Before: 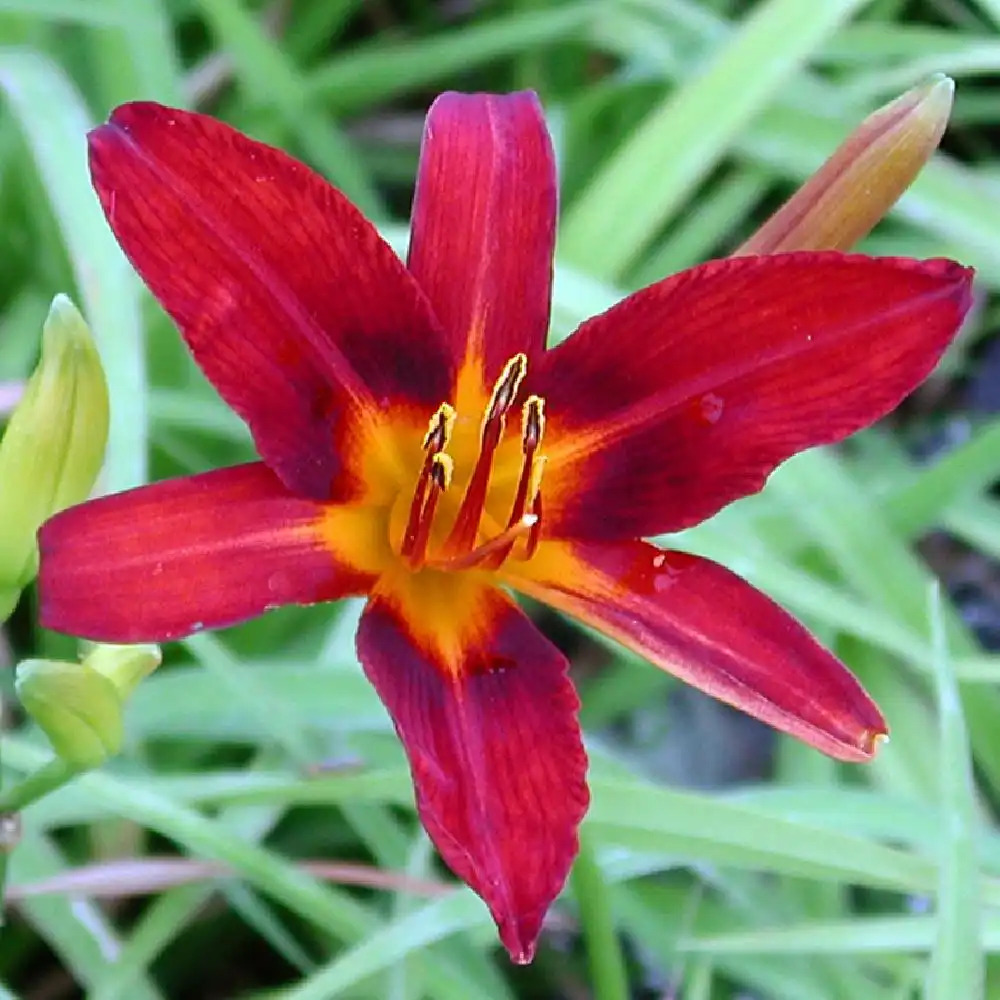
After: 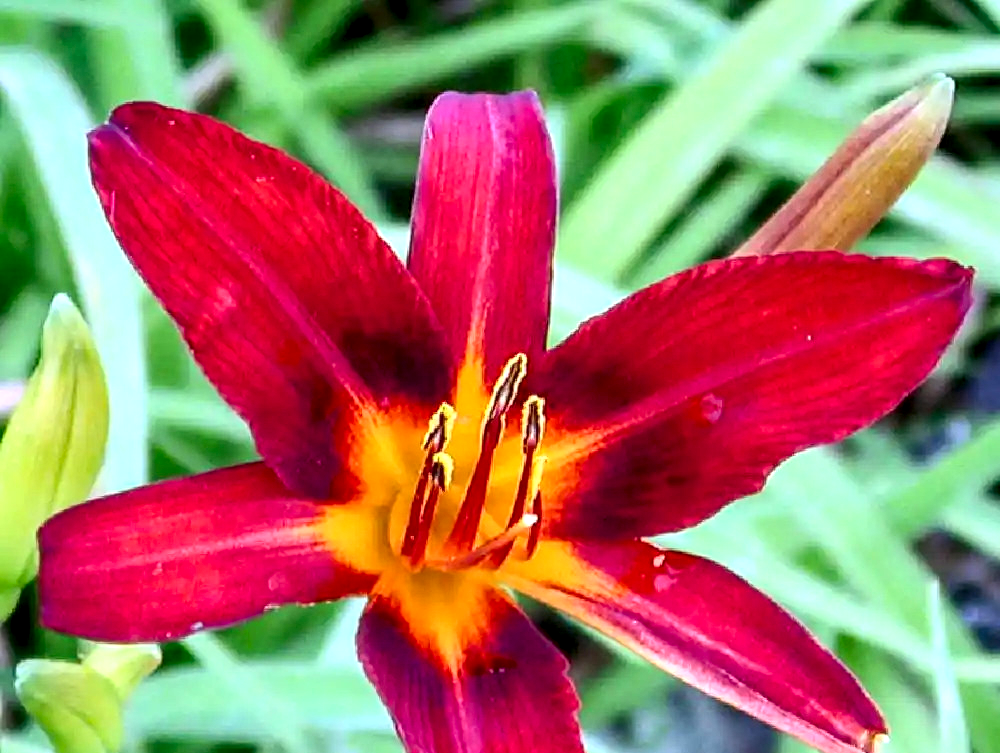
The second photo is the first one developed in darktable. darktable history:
shadows and highlights: soften with gaussian
local contrast: highlights 60%, shadows 60%, detail 160%
contrast brightness saturation: contrast 0.2, brightness 0.156, saturation 0.223
crop: bottom 24.647%
